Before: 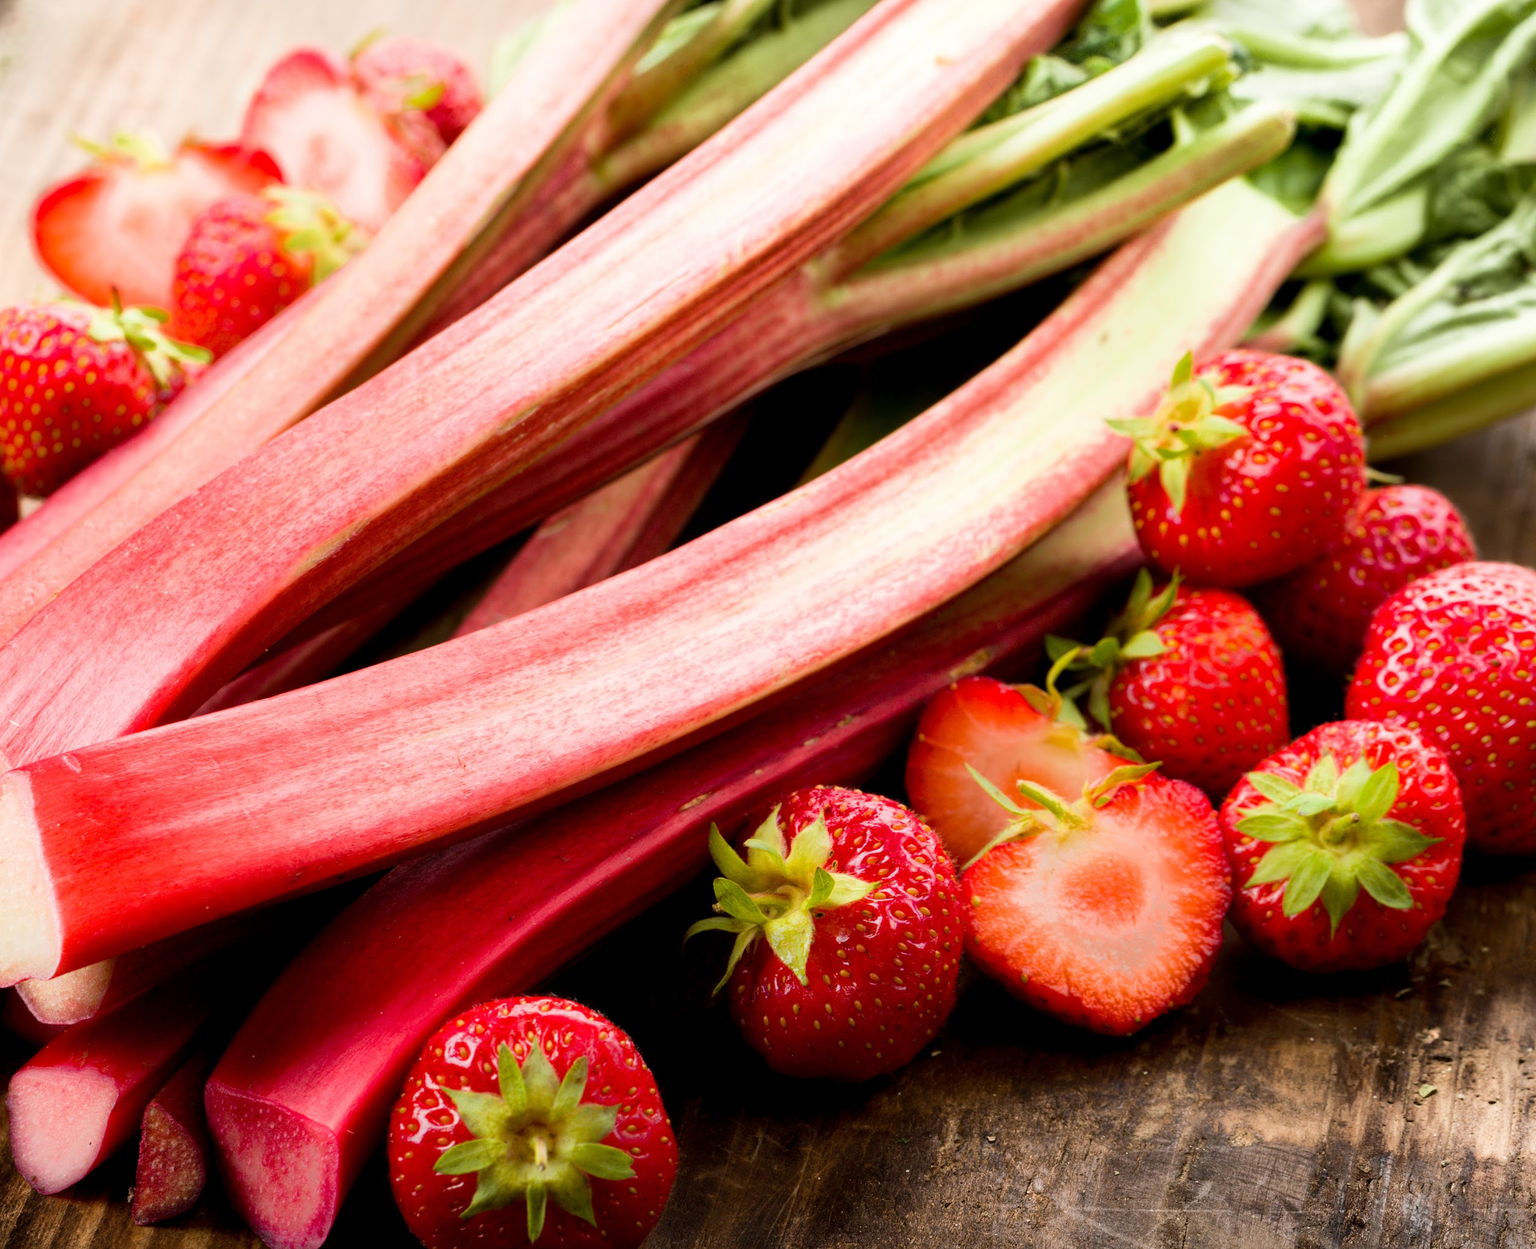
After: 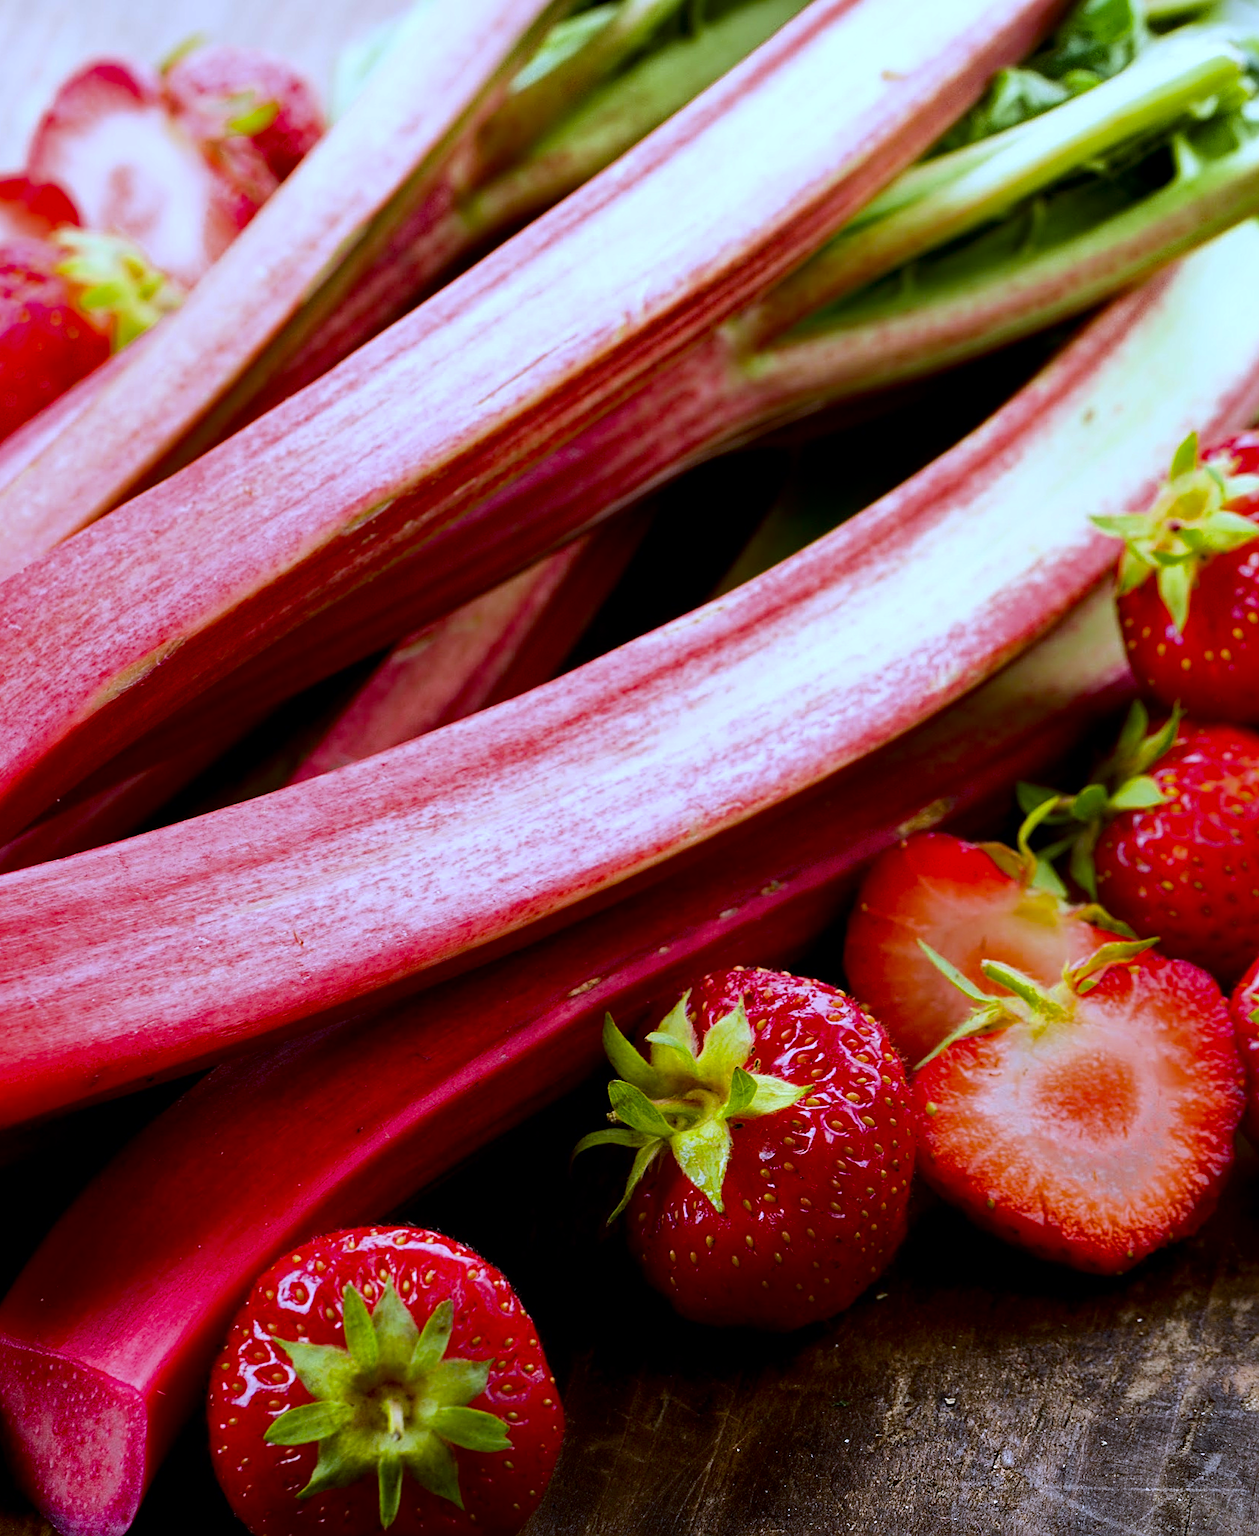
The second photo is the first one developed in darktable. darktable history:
crop and rotate: left 14.292%, right 19.041%
exposure: compensate highlight preservation false
shadows and highlights: shadows 30.86, highlights 0, soften with gaussian
sharpen: on, module defaults
contrast brightness saturation: contrast 0.07, brightness -0.14, saturation 0.11
white balance: red 0.871, blue 1.249
haze removal: strength 0.25, distance 0.25, compatibility mode true, adaptive false
